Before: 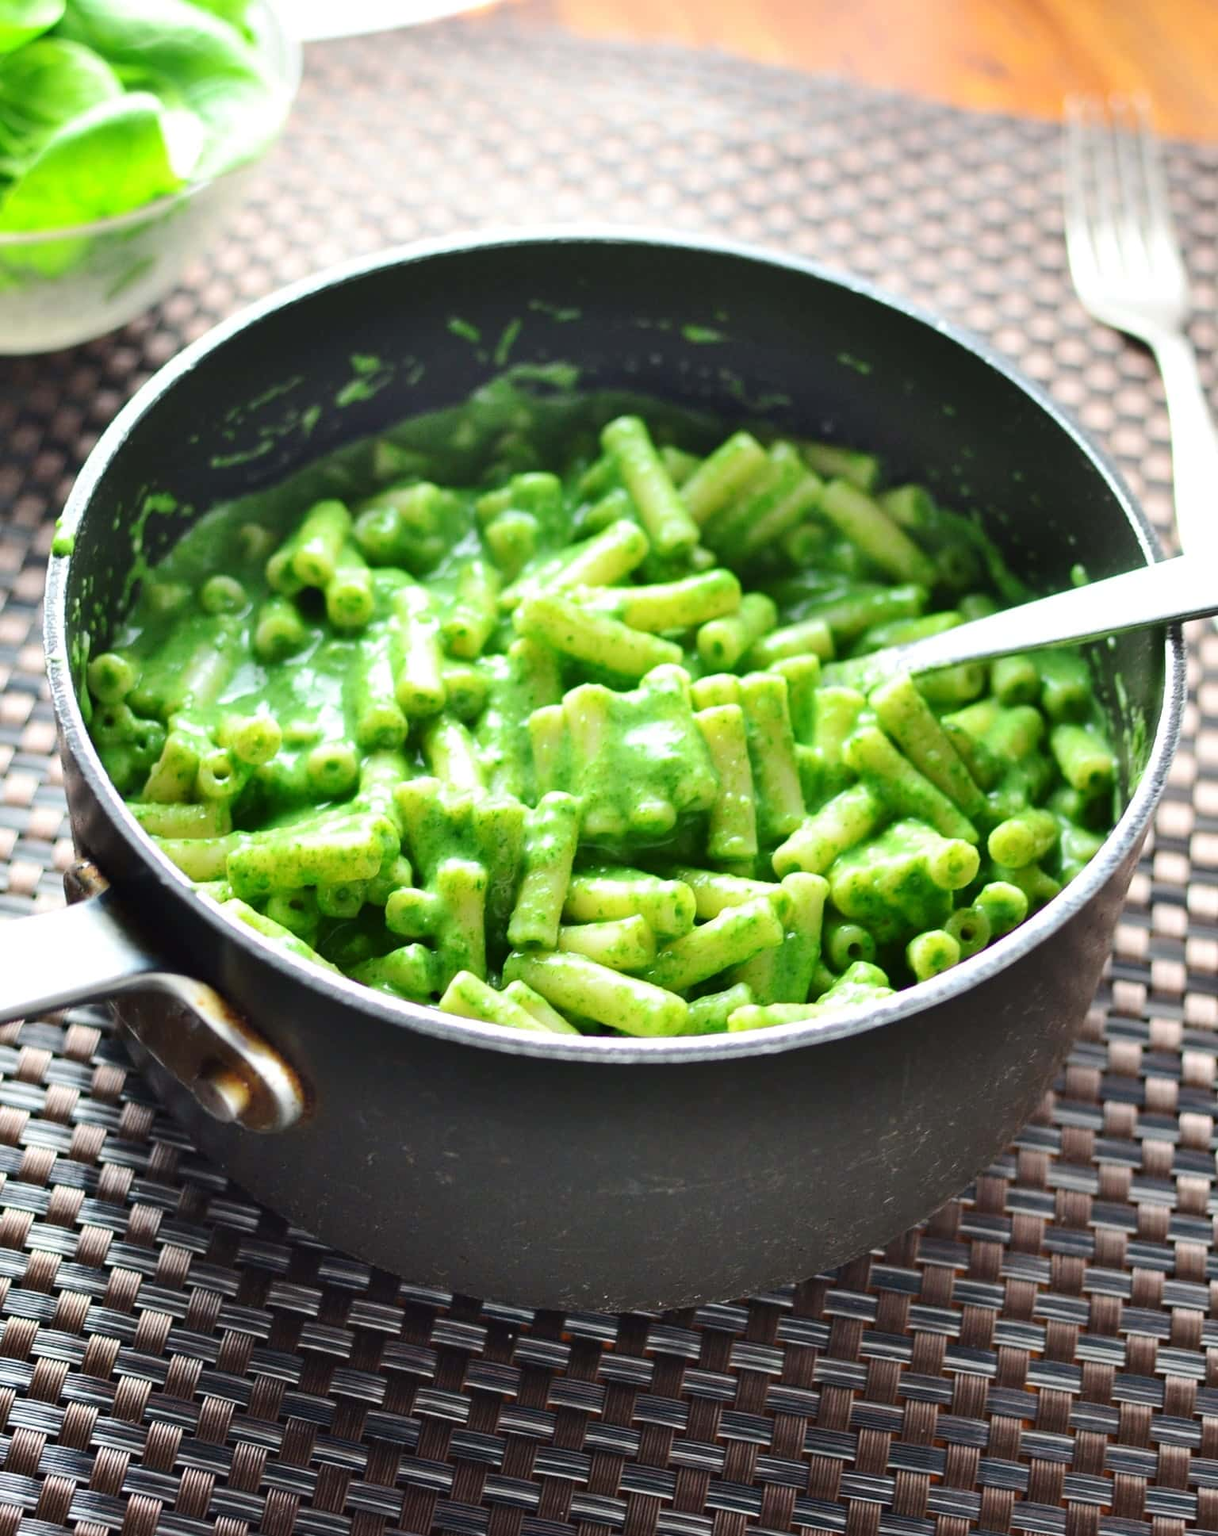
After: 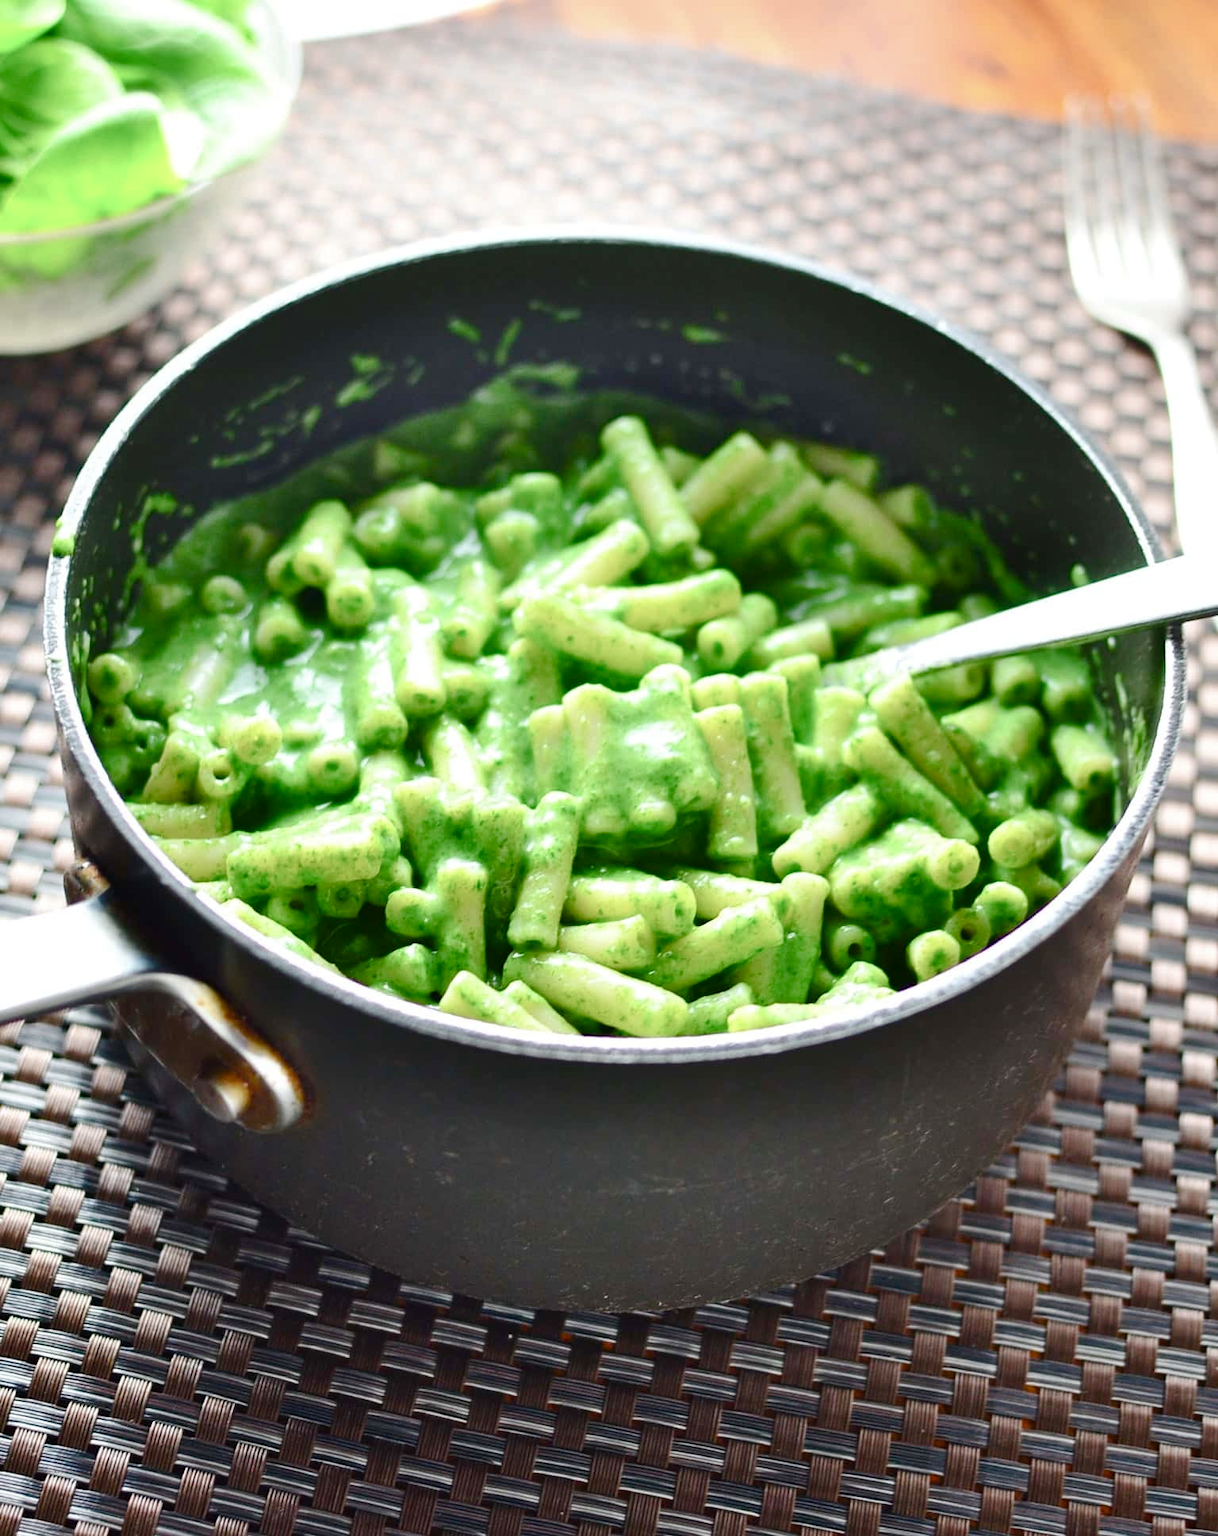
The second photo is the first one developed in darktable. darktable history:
color balance rgb: perceptual saturation grading › global saturation 20%, perceptual saturation grading › highlights -49.088%, perceptual saturation grading › shadows 25.716%
